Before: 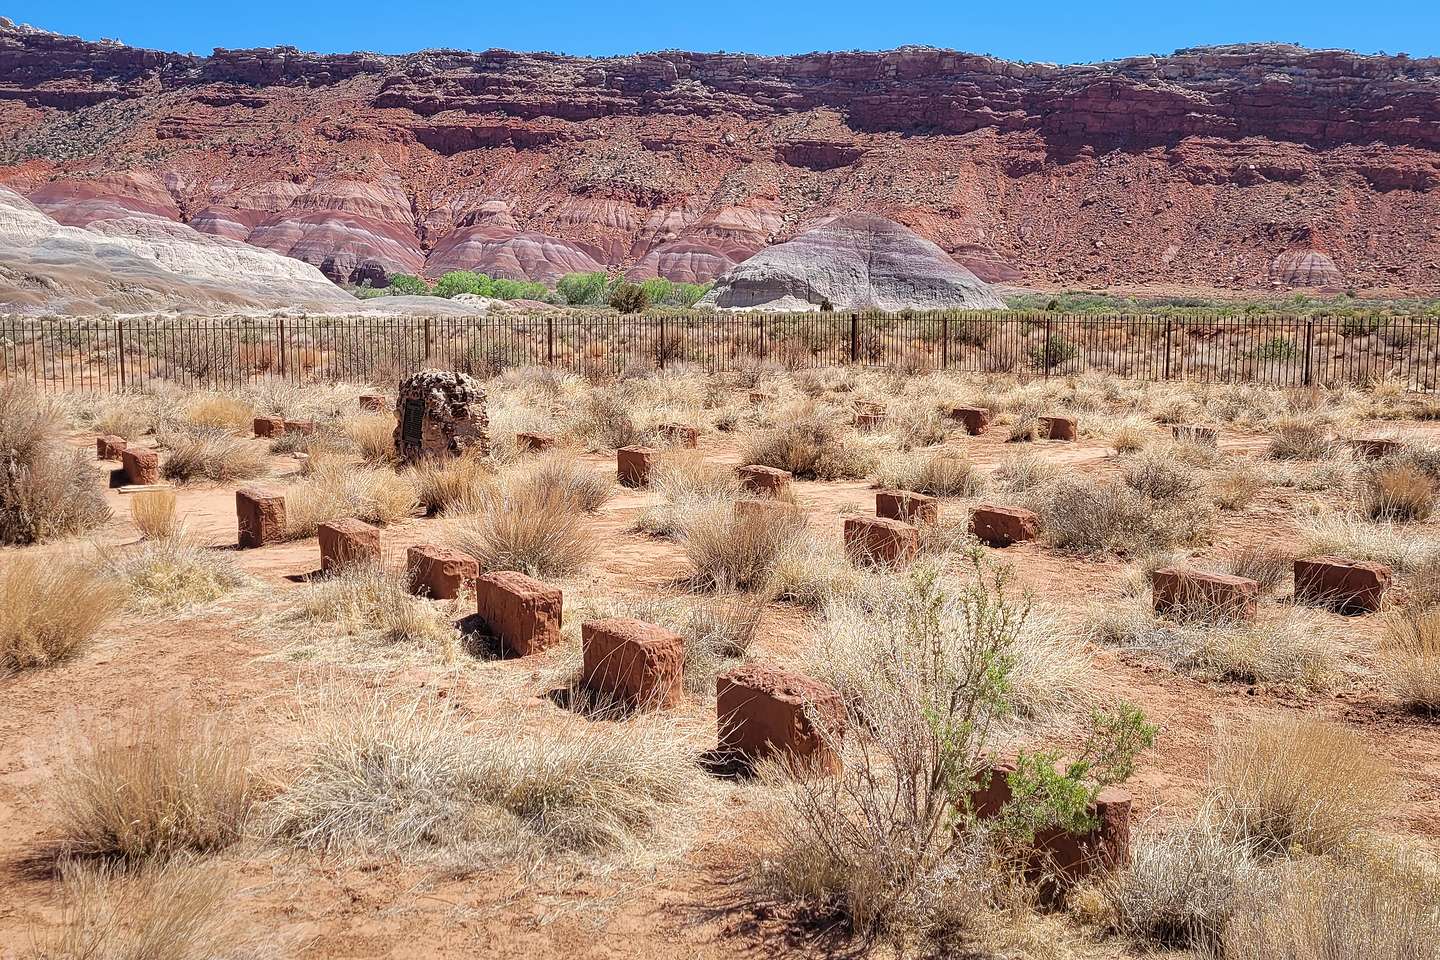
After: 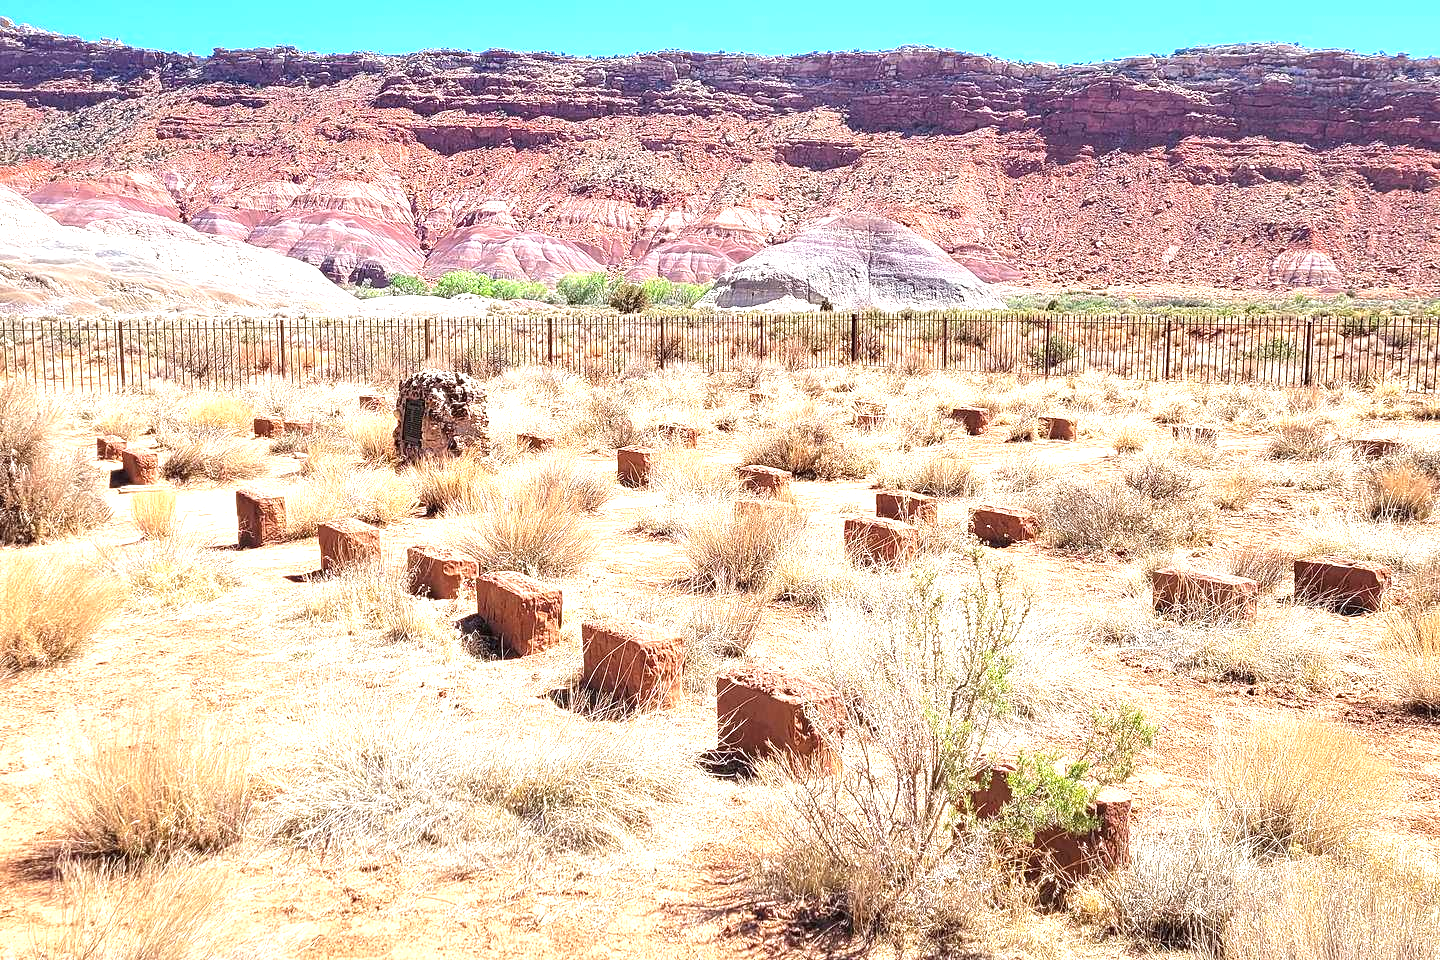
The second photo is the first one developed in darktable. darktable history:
exposure: black level correction 0, exposure 1.399 EV, compensate highlight preservation false
